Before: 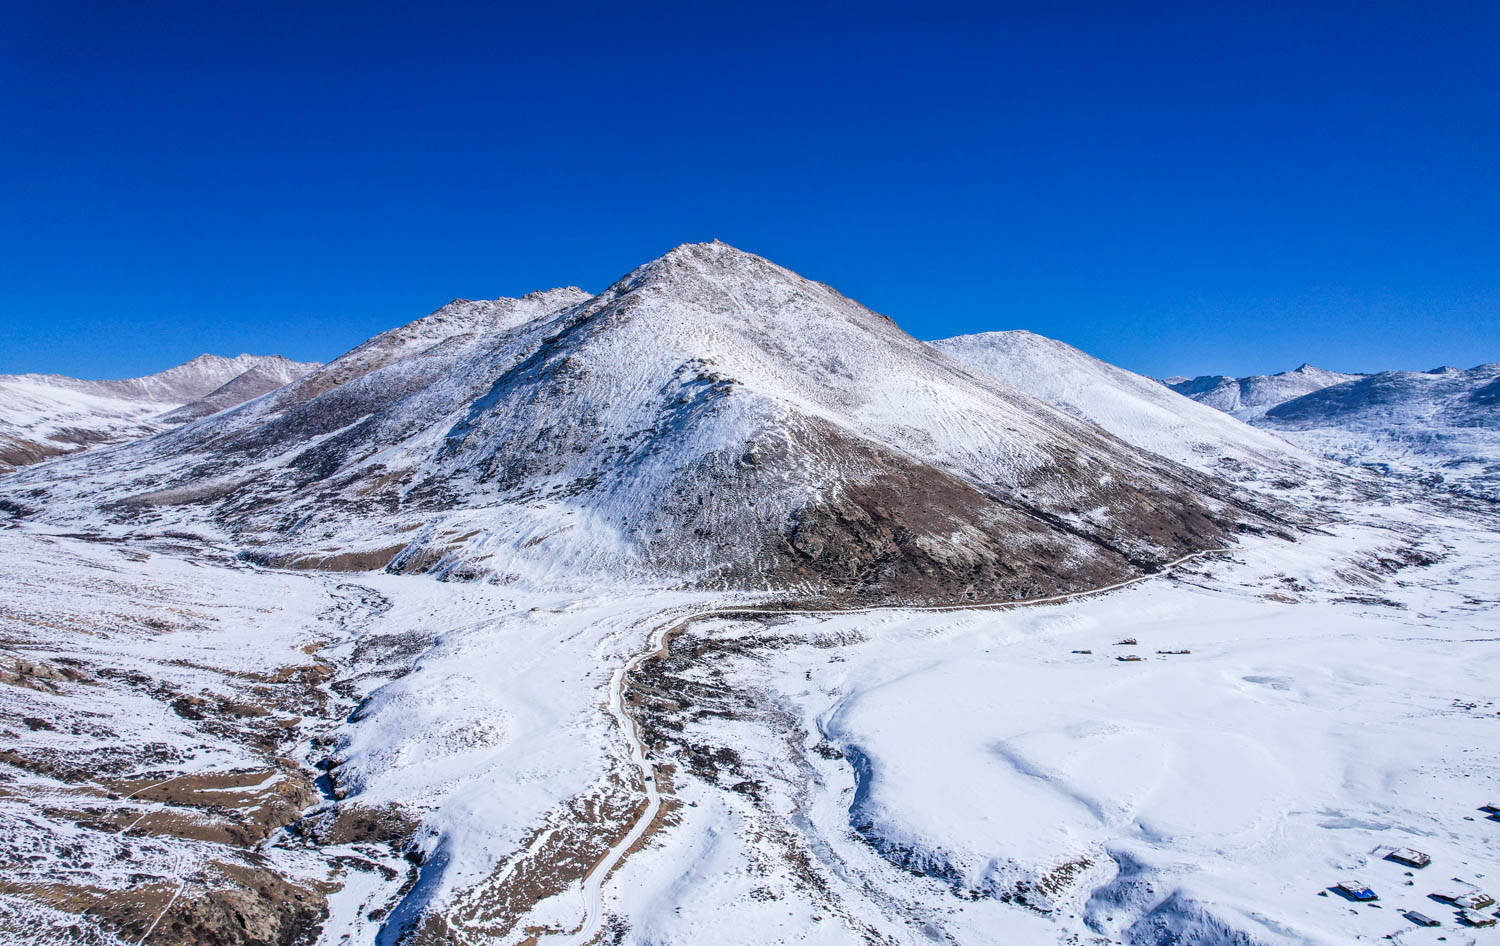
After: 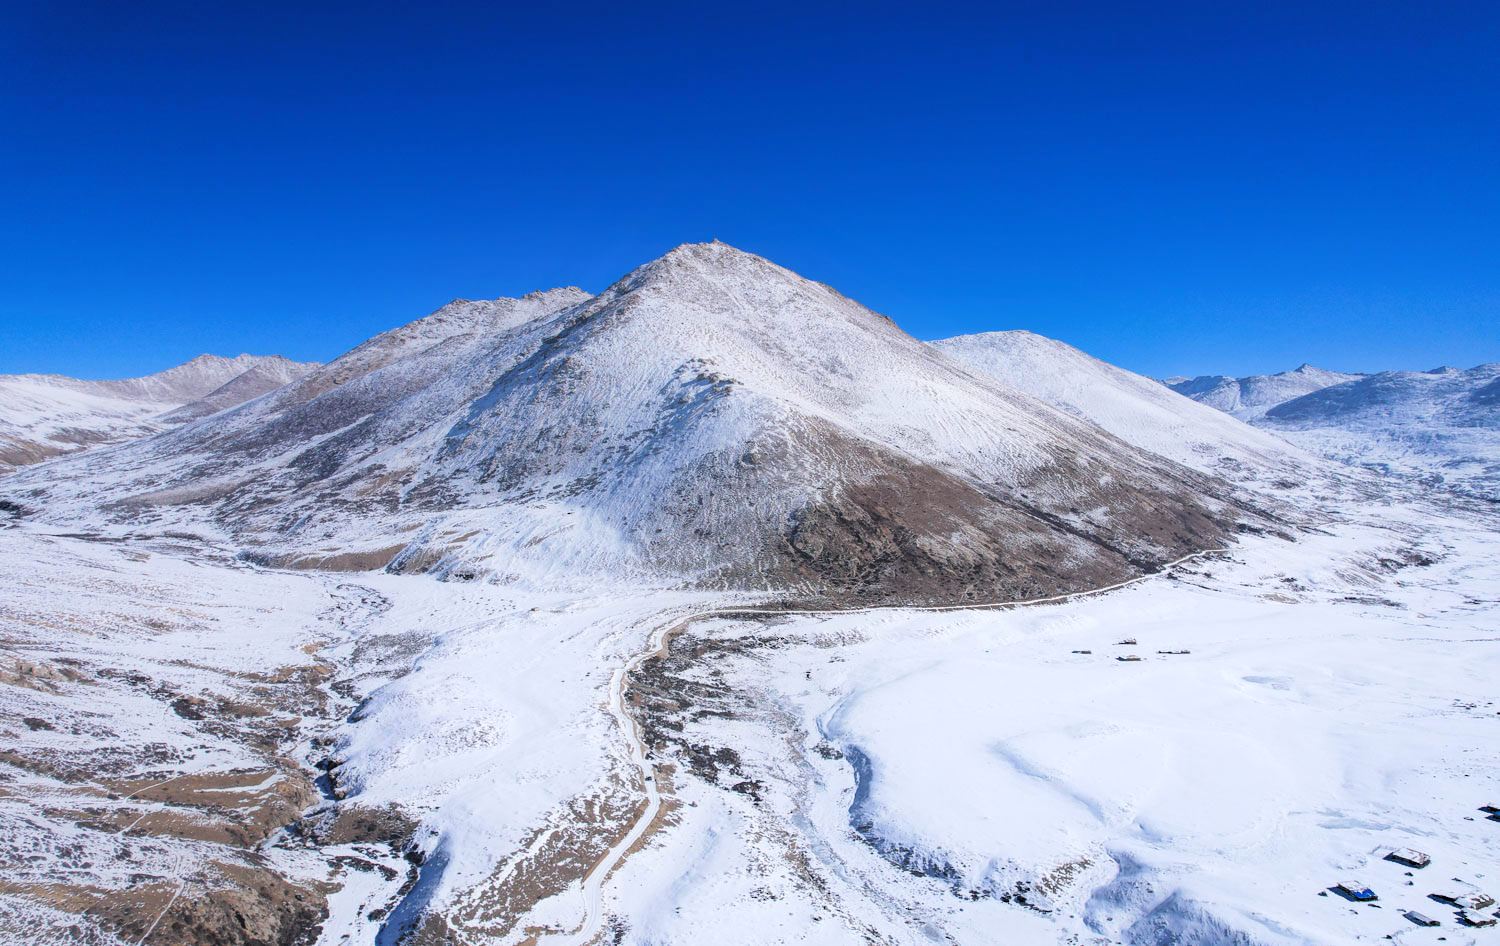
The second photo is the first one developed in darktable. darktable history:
rgb levels: levels [[0.013, 0.434, 0.89], [0, 0.5, 1], [0, 0.5, 1]]
contrast equalizer: octaves 7, y [[0.6 ×6], [0.55 ×6], [0 ×6], [0 ×6], [0 ×6]], mix -1
